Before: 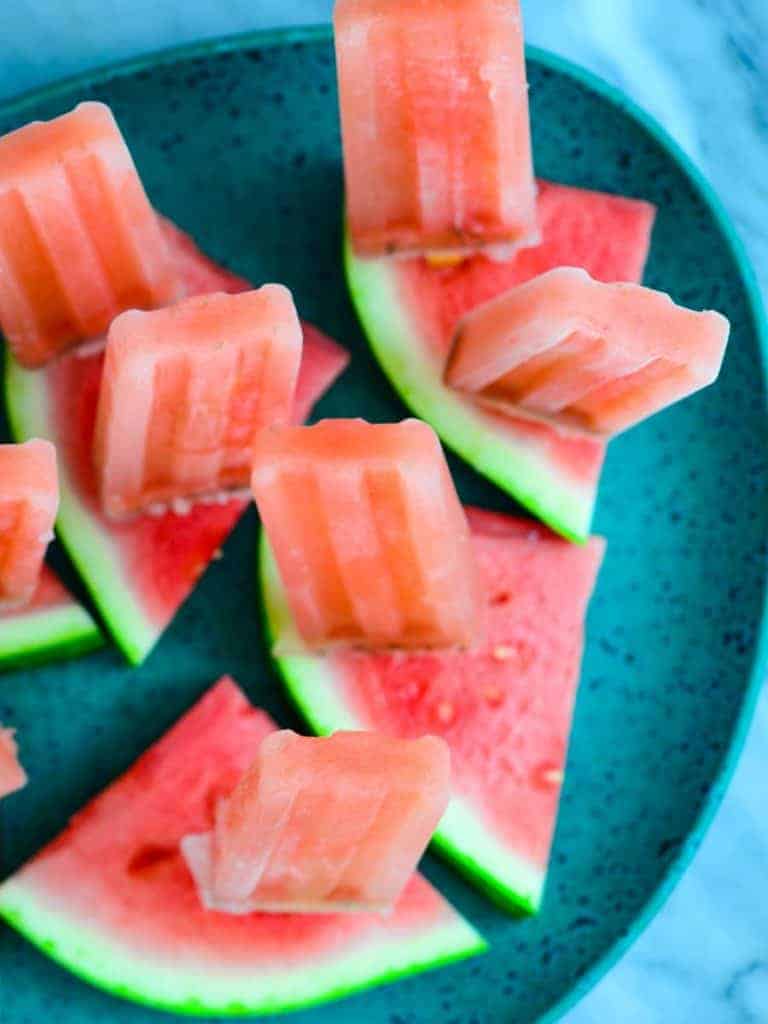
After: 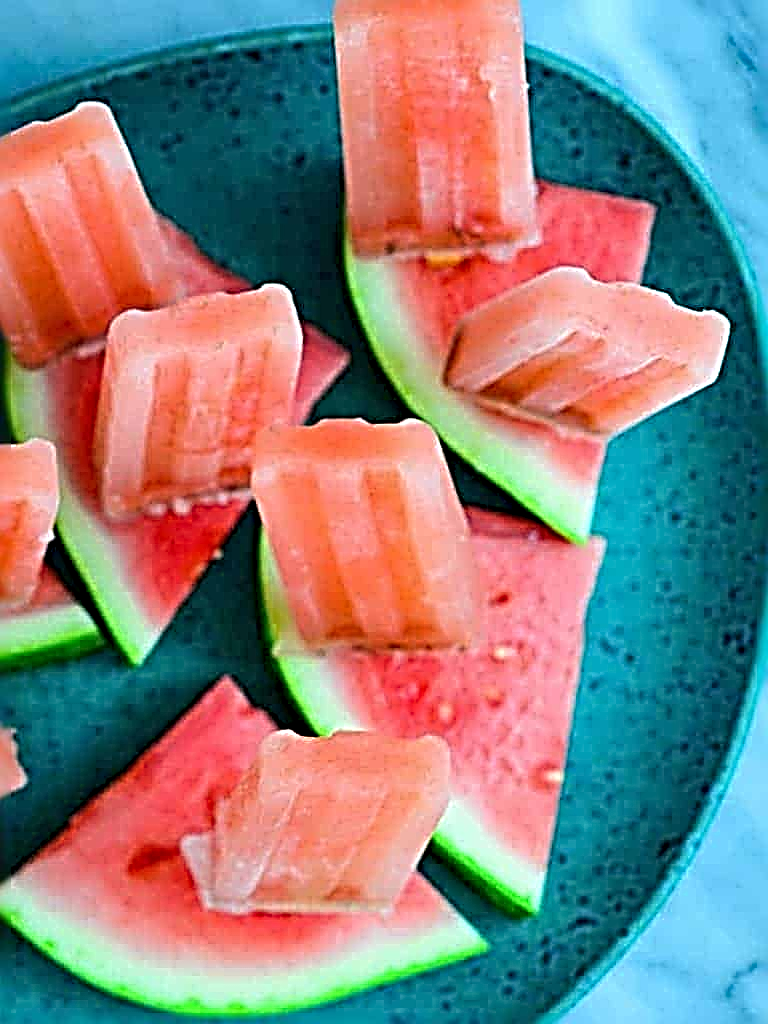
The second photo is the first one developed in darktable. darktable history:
sharpen: radius 4.03, amount 1.985
